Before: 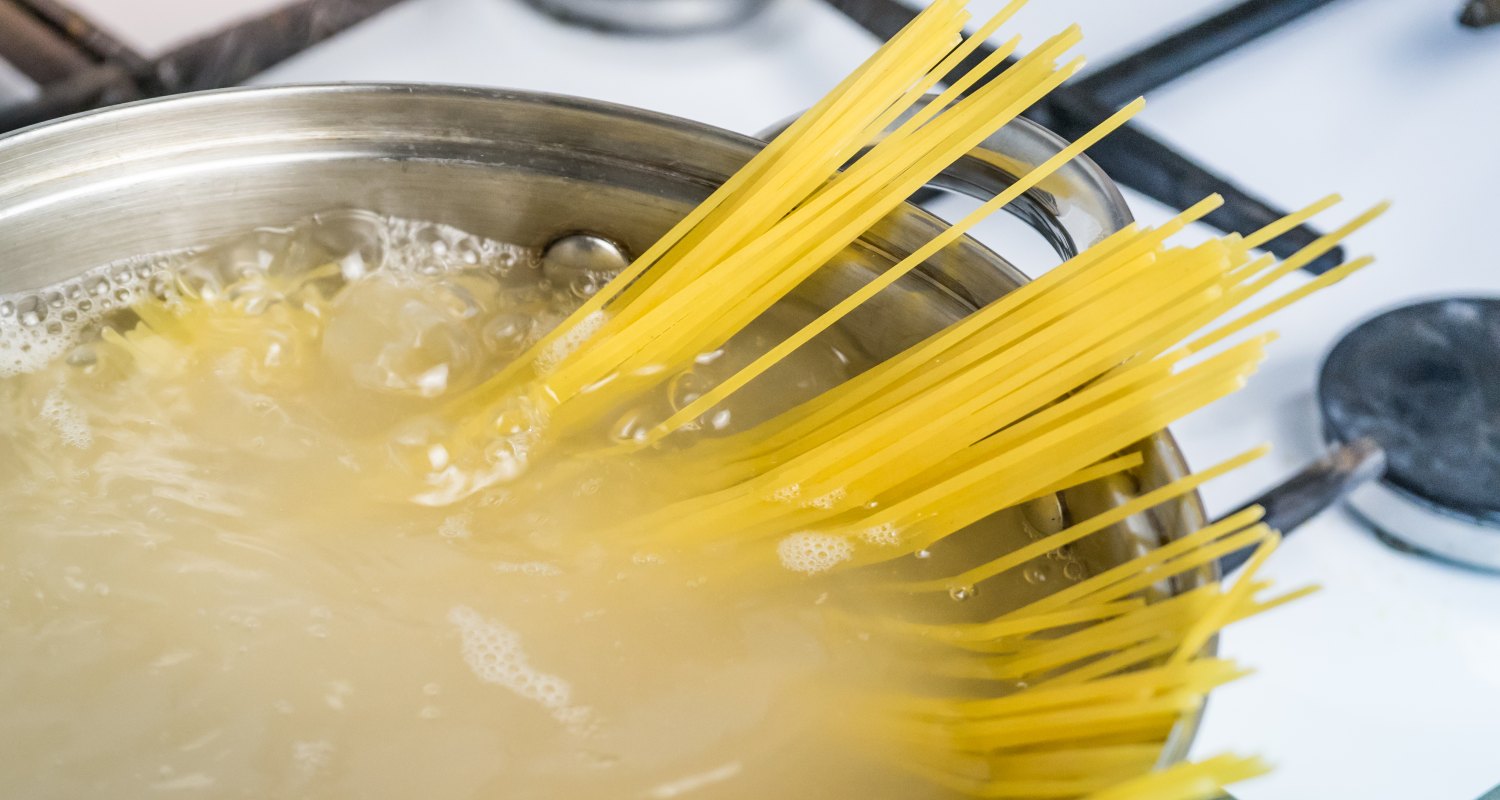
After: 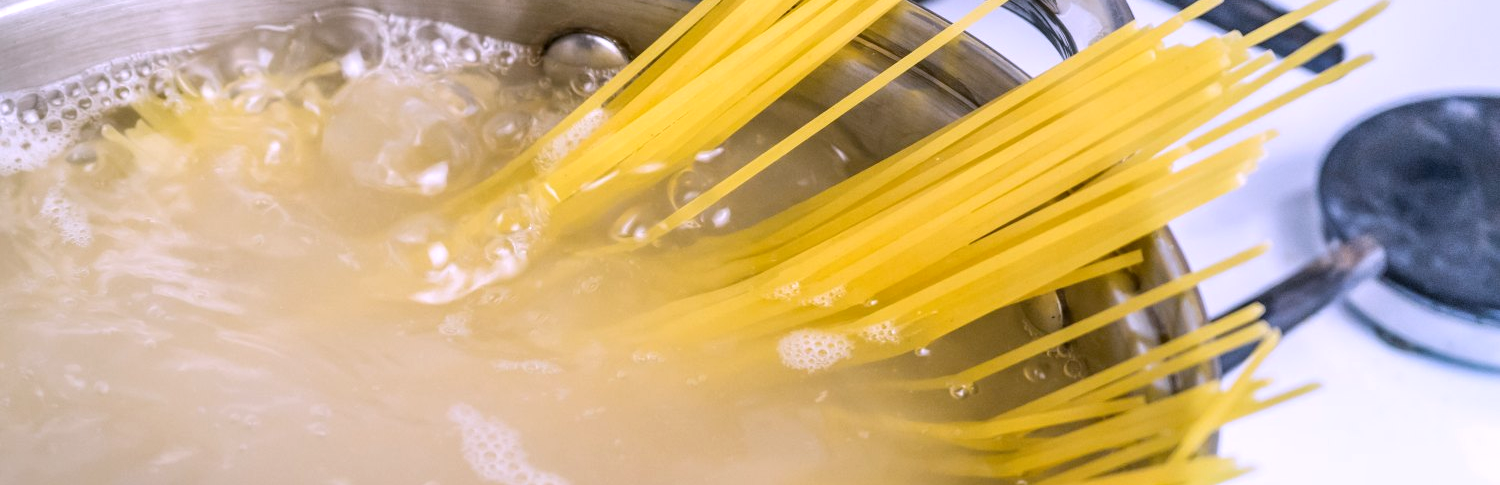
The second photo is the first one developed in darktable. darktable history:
crop and rotate: top 25.357%, bottom 13.942%
white balance: red 1.042, blue 1.17
local contrast: highlights 100%, shadows 100%, detail 120%, midtone range 0.2
